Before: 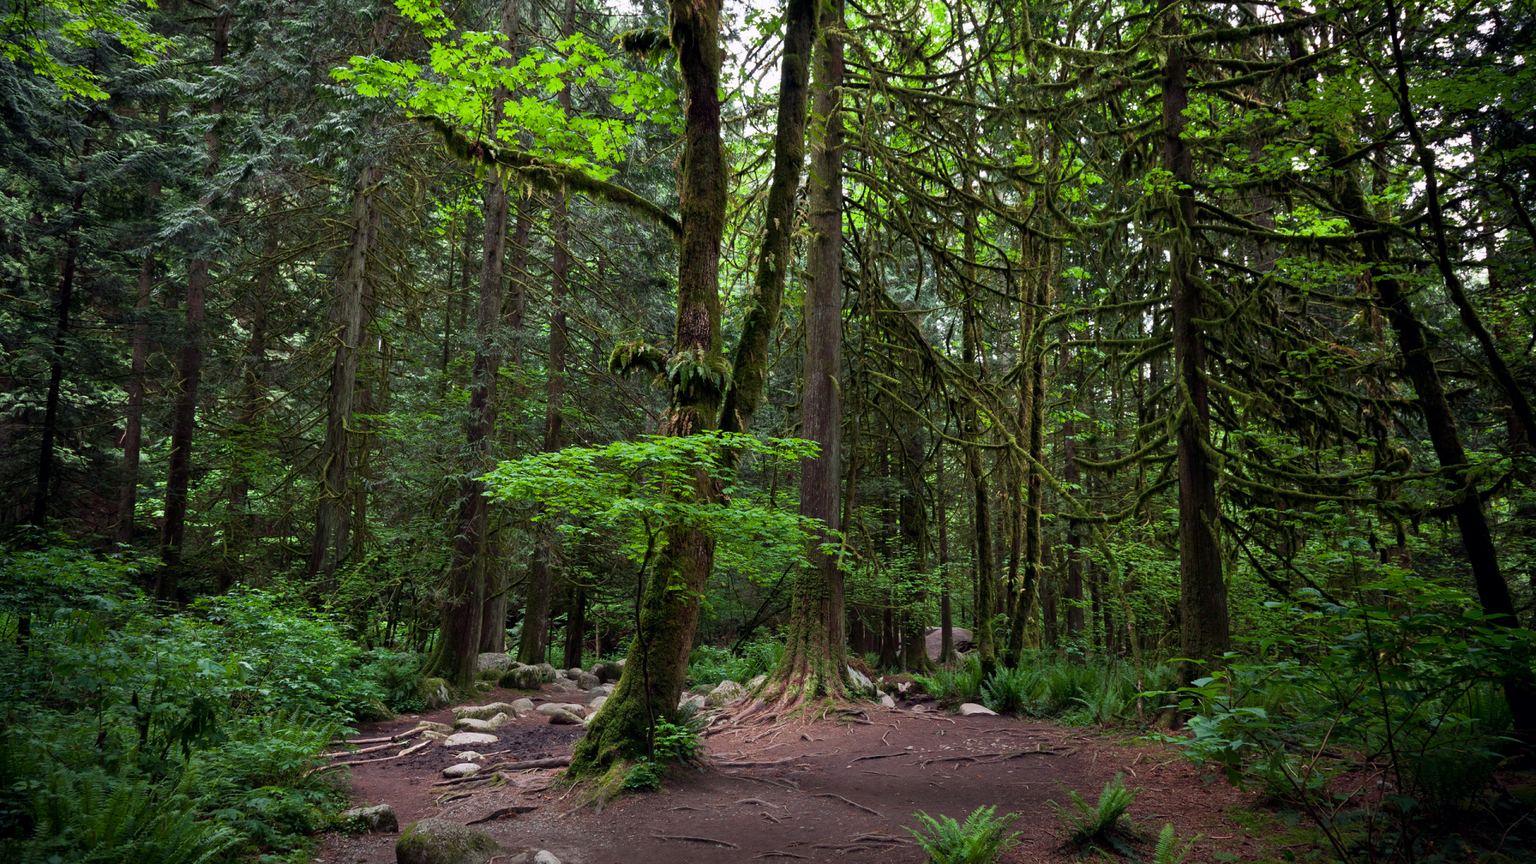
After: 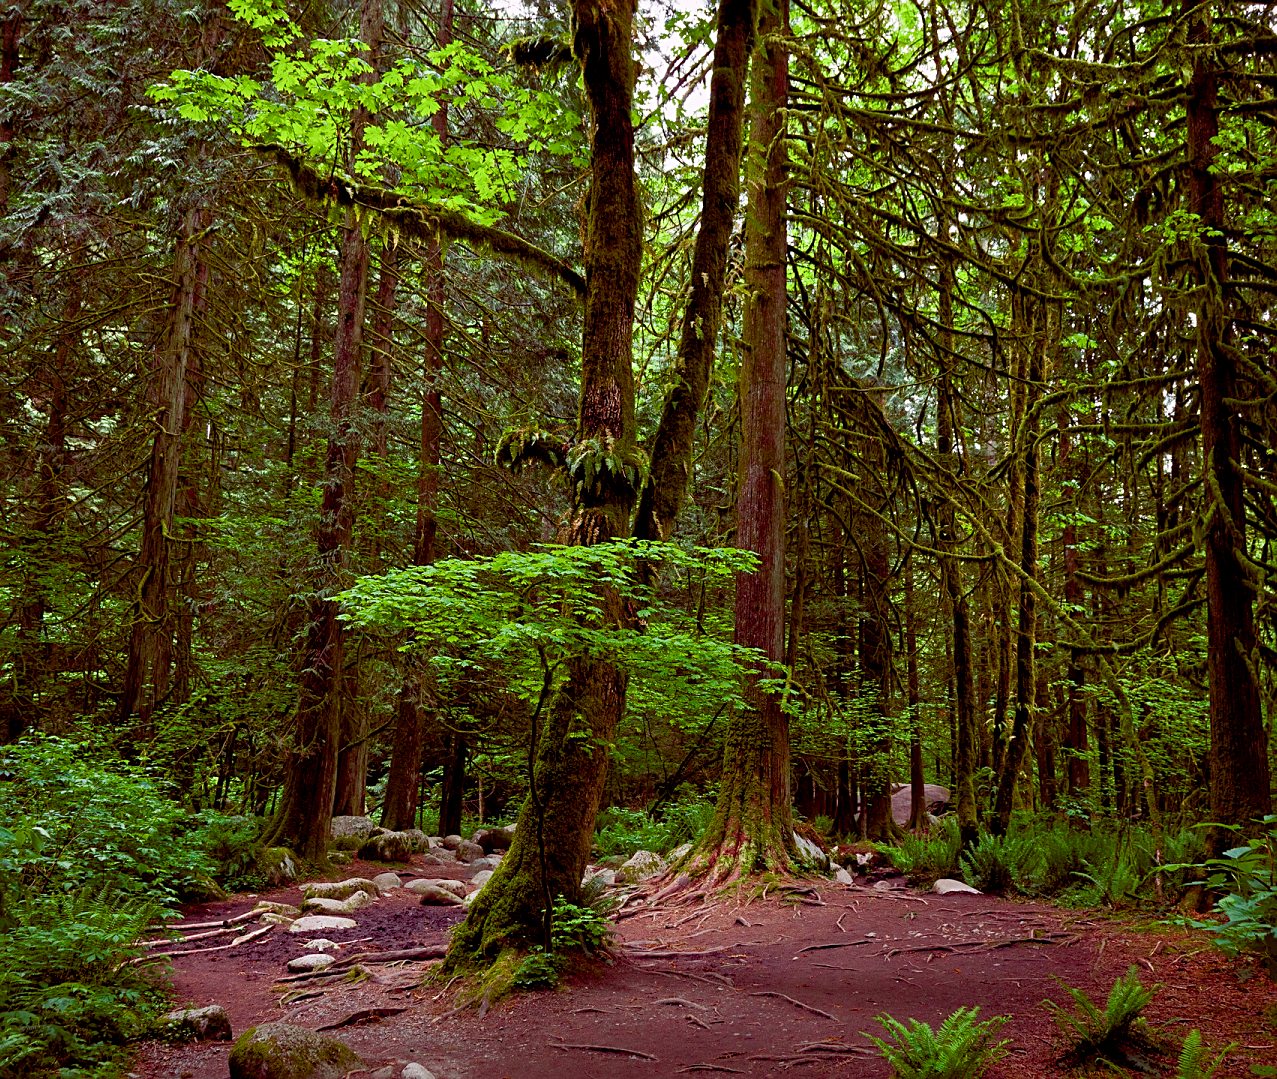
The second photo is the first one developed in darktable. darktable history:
crop and rotate: left 13.878%, right 19.57%
sharpen: on, module defaults
color balance rgb: global offset › luminance -0.192%, global offset › chroma 0.265%, linear chroma grading › shadows 9.405%, linear chroma grading › highlights 10.712%, linear chroma grading › global chroma 14.811%, linear chroma grading › mid-tones 14.865%, perceptual saturation grading › global saturation 25.512%, perceptual saturation grading › highlights -50.335%, perceptual saturation grading › shadows 30.368%
